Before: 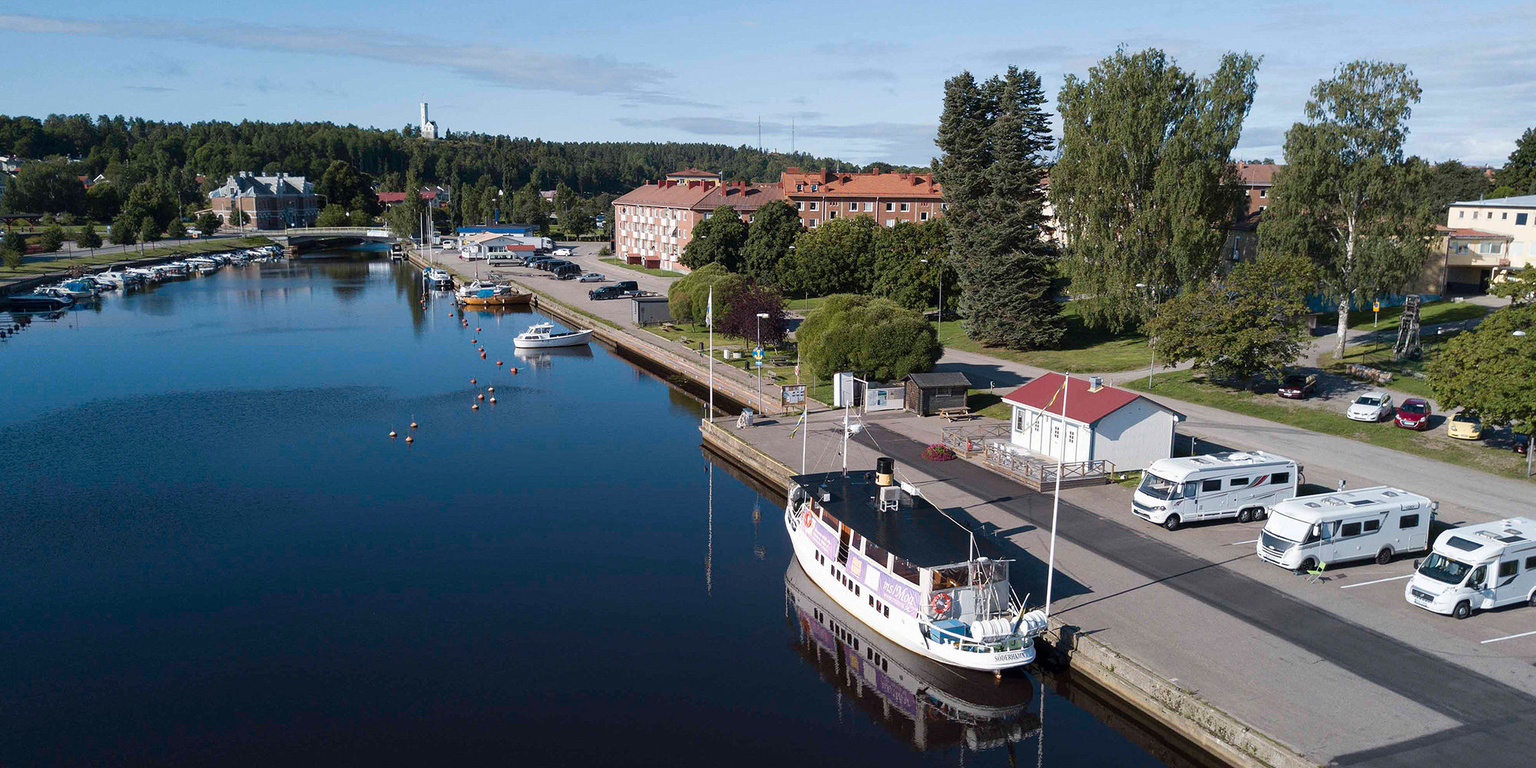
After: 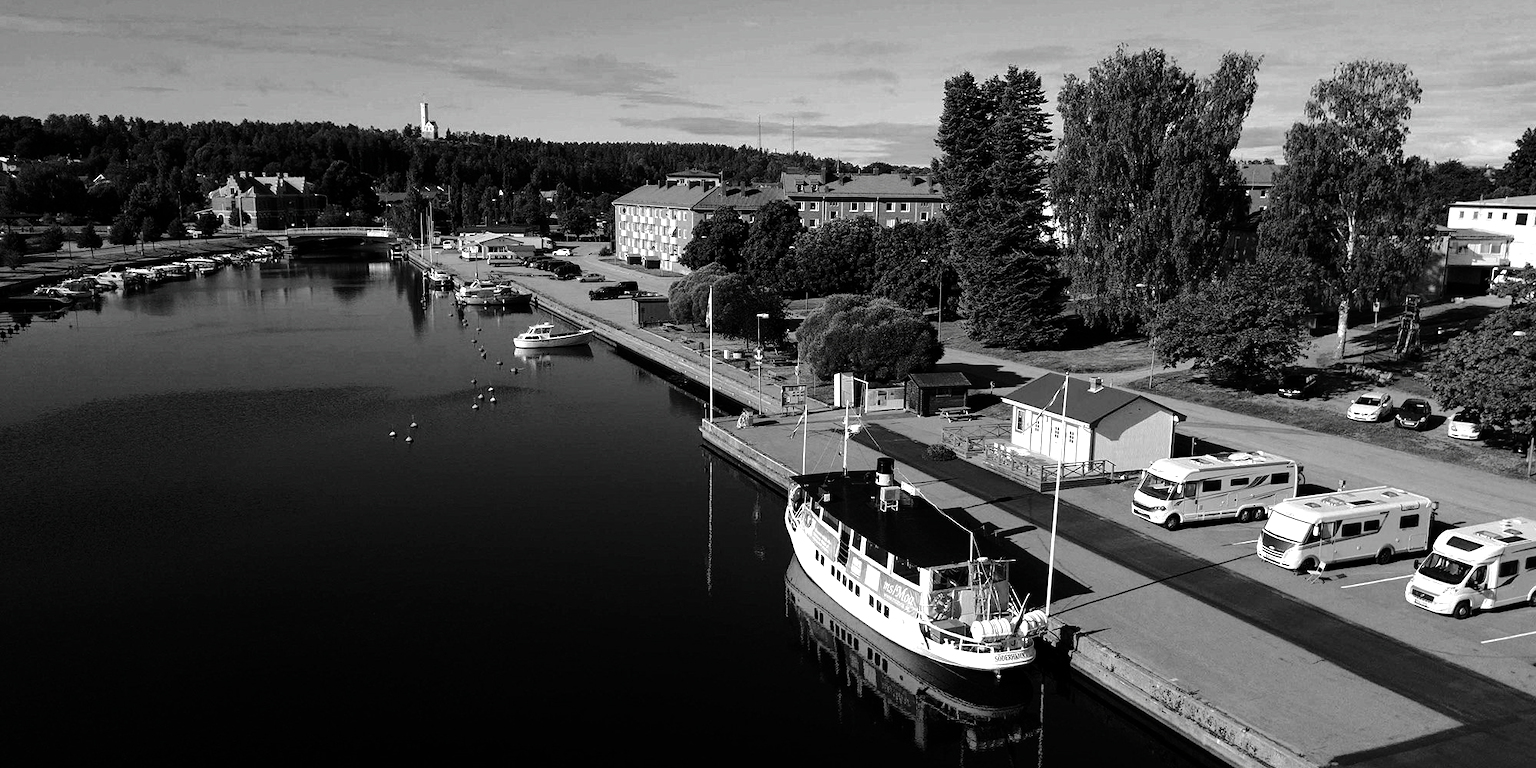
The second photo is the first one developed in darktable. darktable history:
exposure: exposure -0.408 EV, compensate exposure bias true, compensate highlight preservation false
contrast brightness saturation: contrast 0.016, brightness -0.998, saturation -0.994
tone equalizer: -8 EV 1.97 EV, -7 EV 1.97 EV, -6 EV 1.97 EV, -5 EV 1.98 EV, -4 EV 1.99 EV, -3 EV 1.48 EV, -2 EV 0.972 EV, -1 EV 0.498 EV, edges refinement/feathering 500, mask exposure compensation -1.57 EV, preserve details no
